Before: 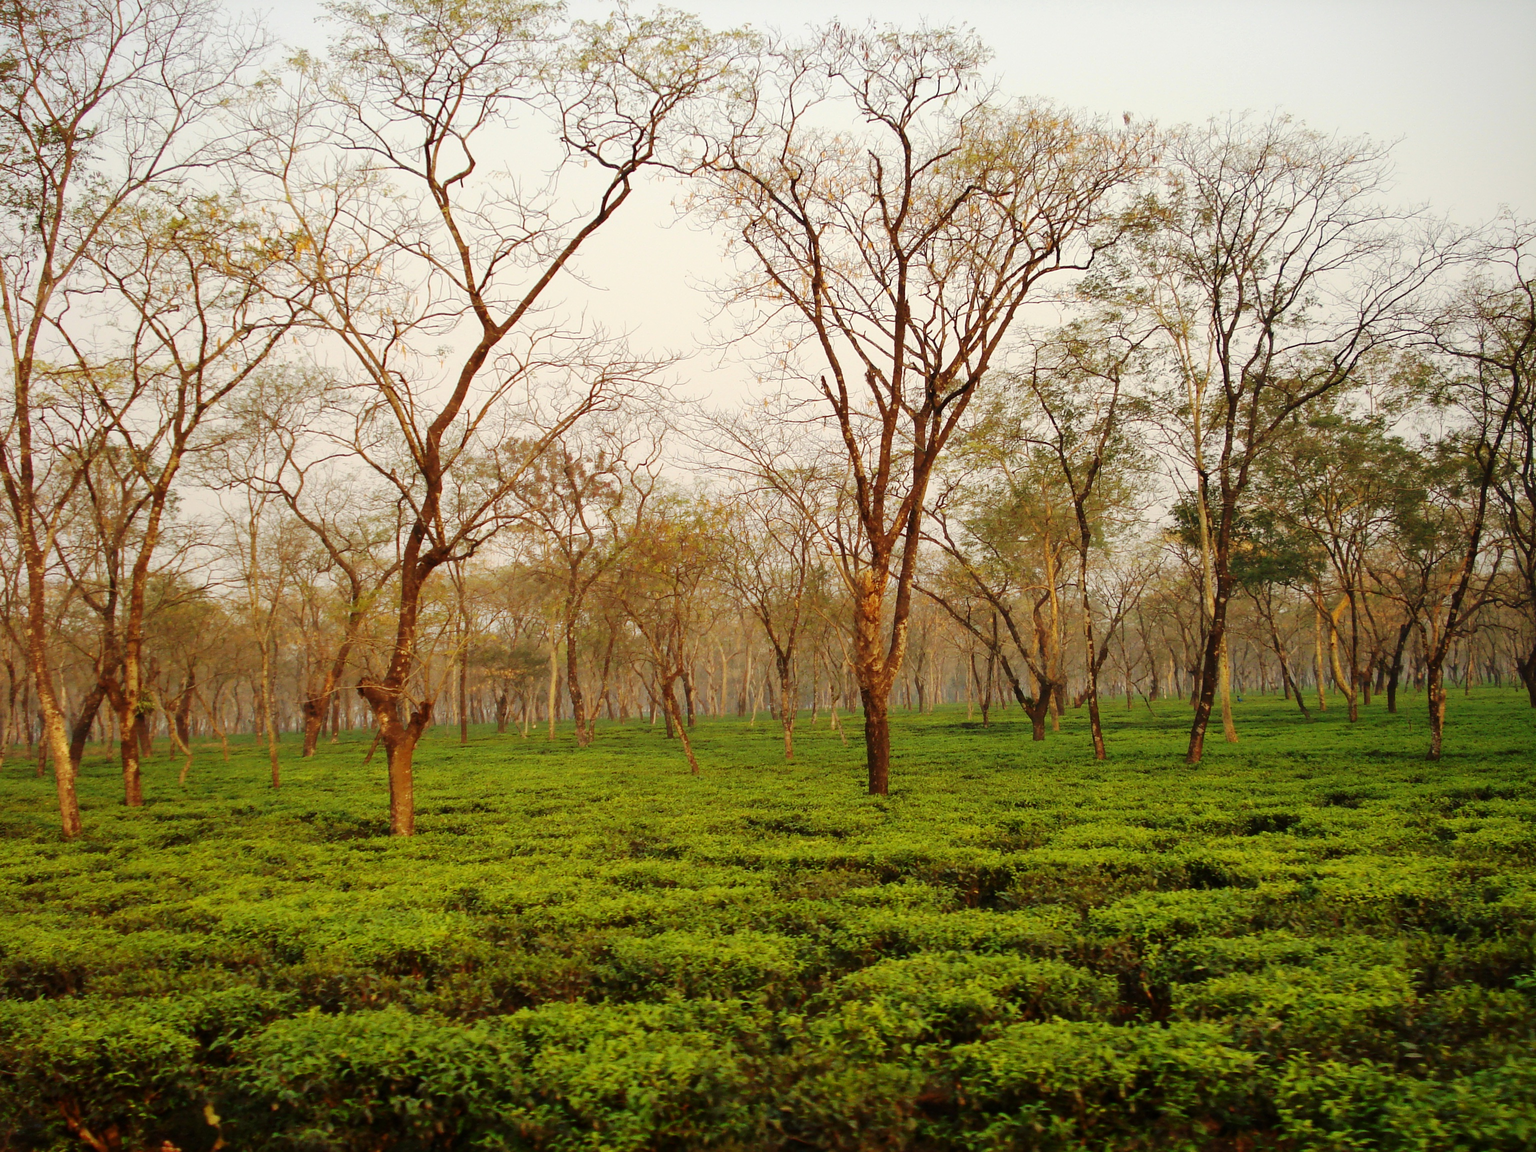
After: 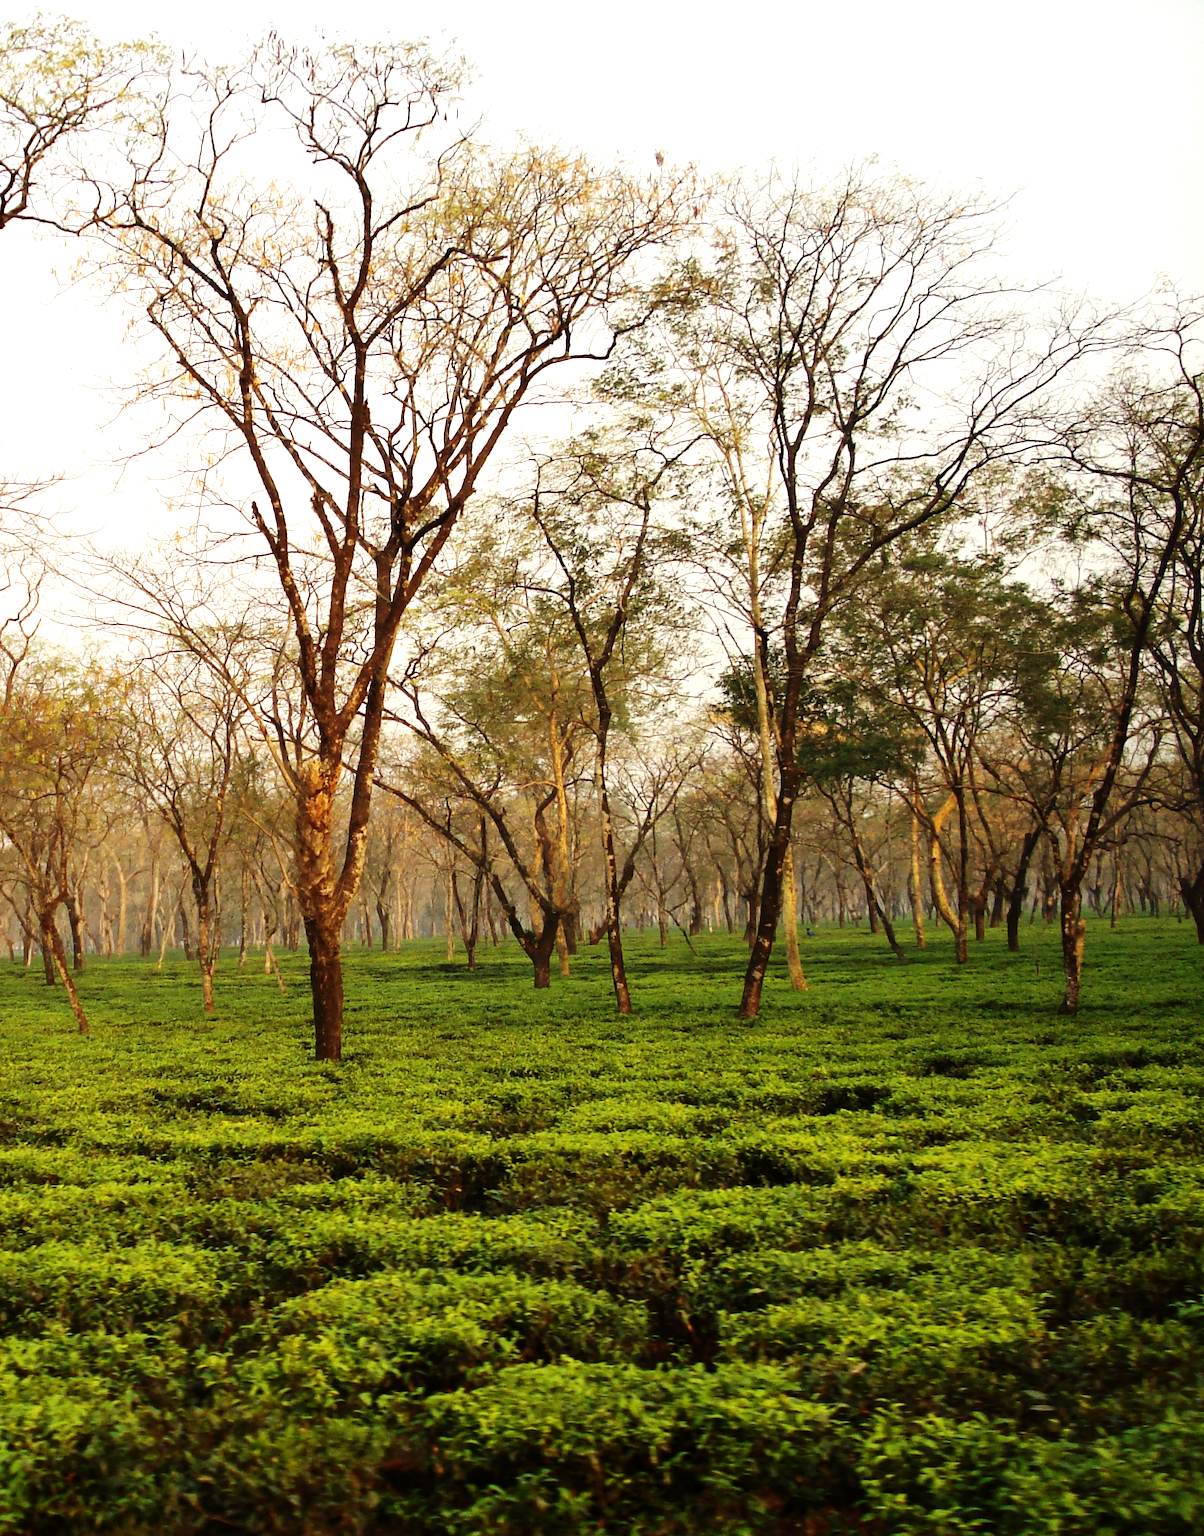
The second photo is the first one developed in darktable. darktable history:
tone equalizer: -8 EV -0.743 EV, -7 EV -0.708 EV, -6 EV -0.576 EV, -5 EV -0.411 EV, -3 EV 0.368 EV, -2 EV 0.6 EV, -1 EV 0.689 EV, +0 EV 0.768 EV, edges refinement/feathering 500, mask exposure compensation -1.57 EV, preserve details no
crop: left 41.185%
